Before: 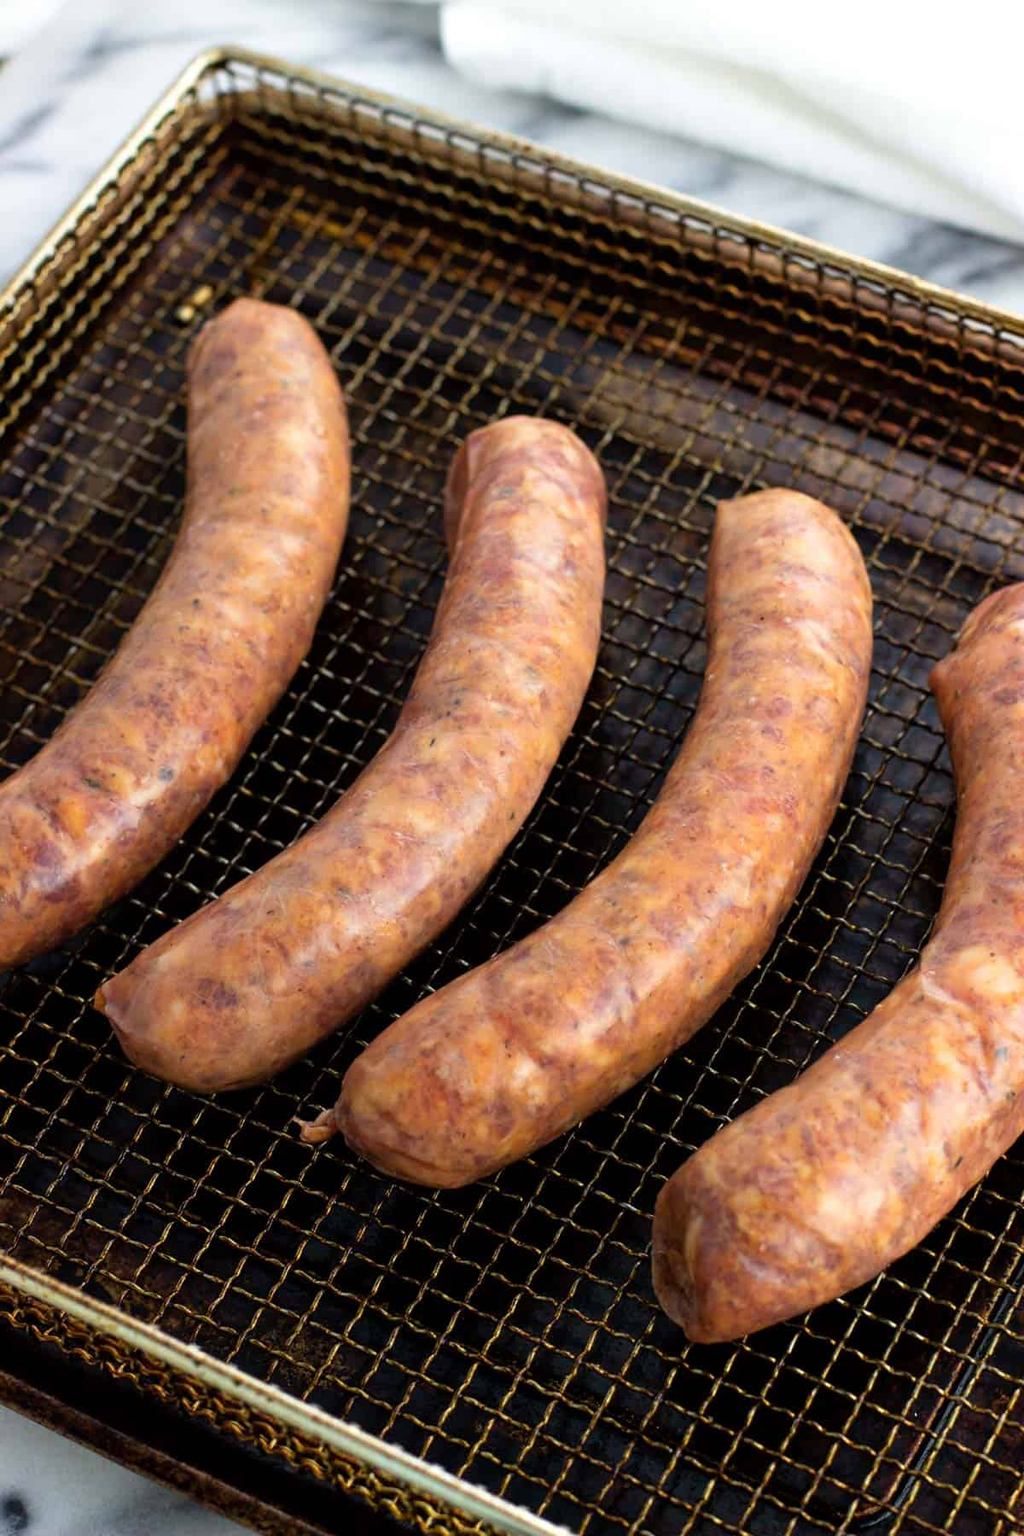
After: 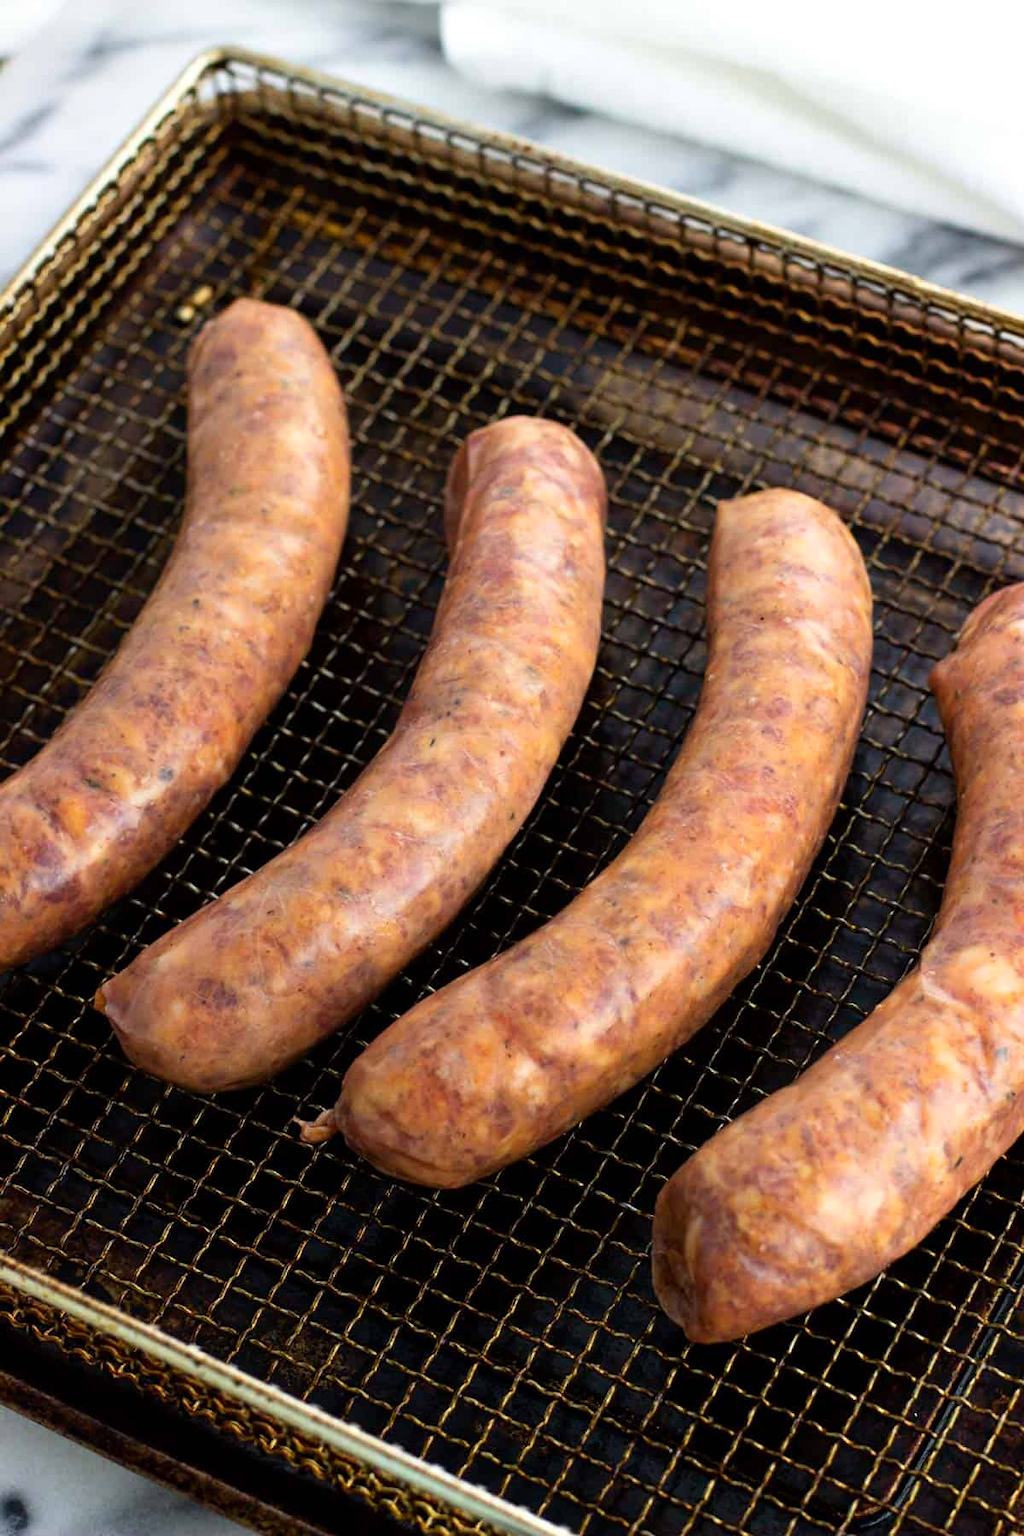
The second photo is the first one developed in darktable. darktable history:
contrast brightness saturation: contrast 0.082, saturation 0.023
